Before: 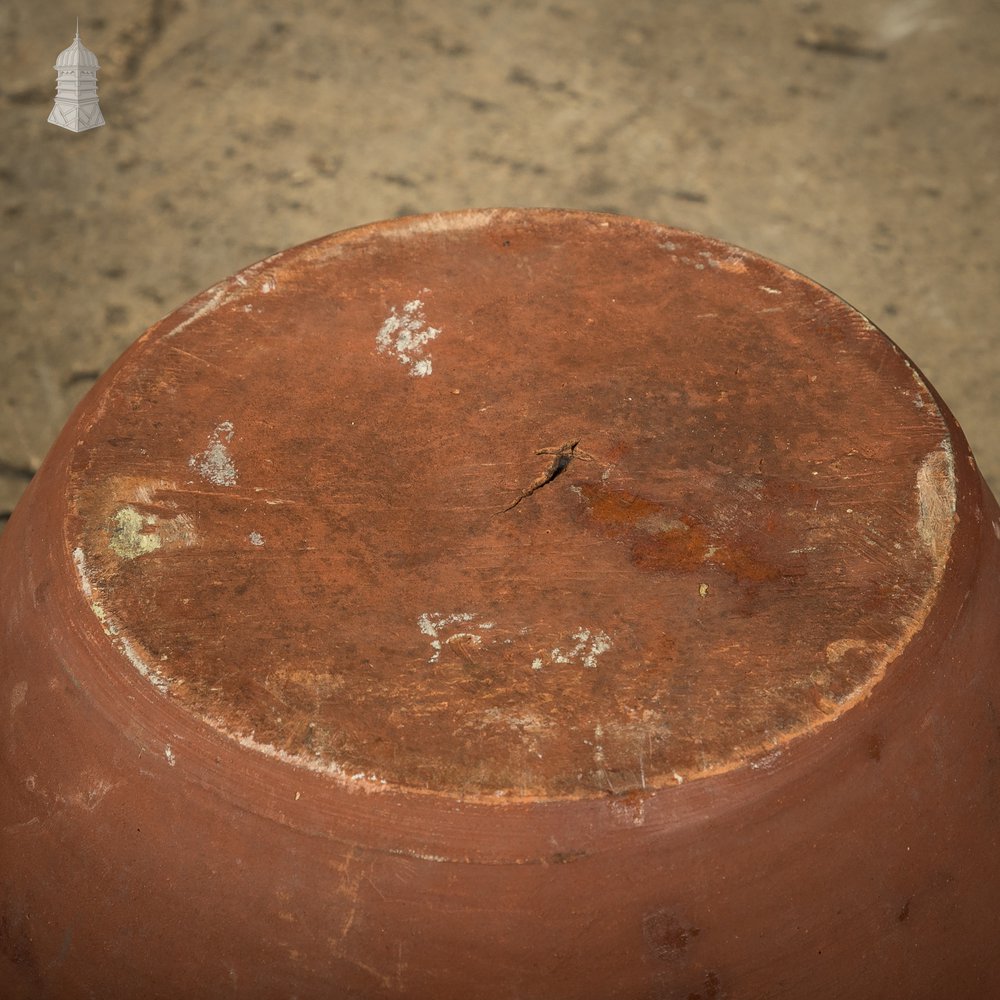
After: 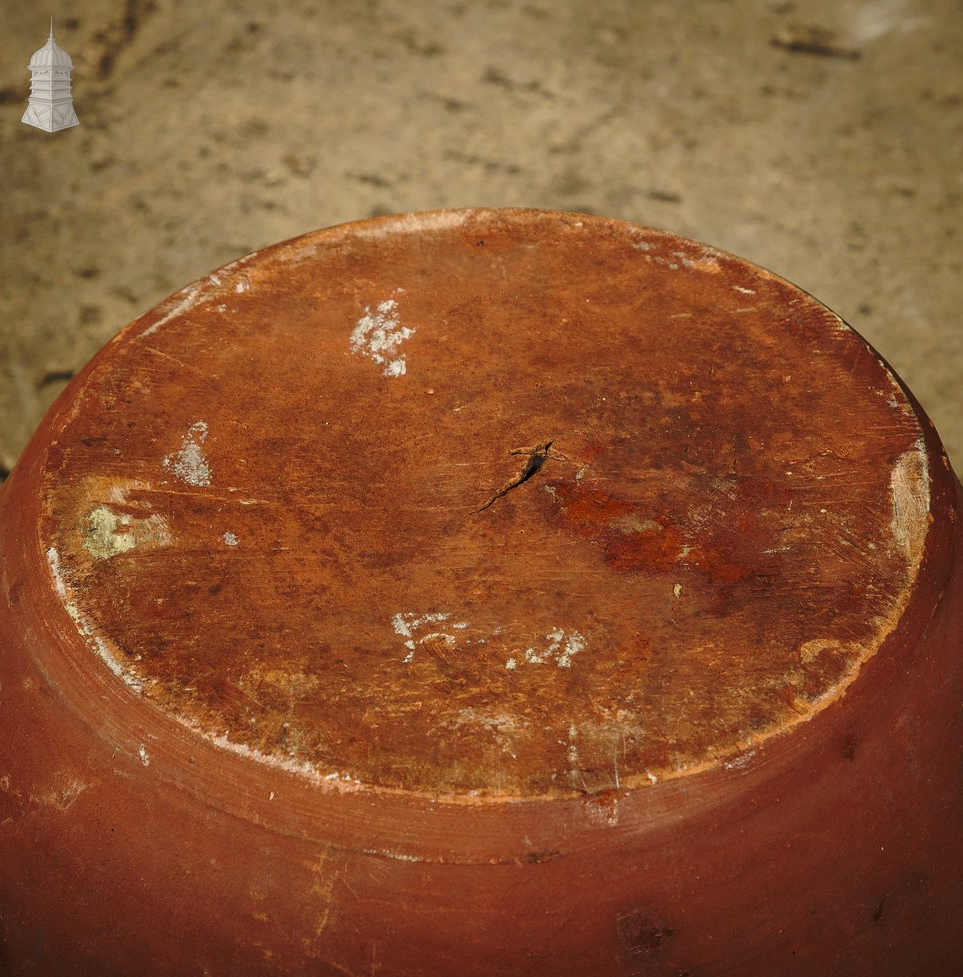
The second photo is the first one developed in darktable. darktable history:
base curve: curves: ch0 [(0, 0) (0.073, 0.04) (0.157, 0.139) (0.492, 0.492) (0.758, 0.758) (1, 1)], preserve colors none
crop and rotate: left 2.674%, right 1.015%, bottom 2.228%
